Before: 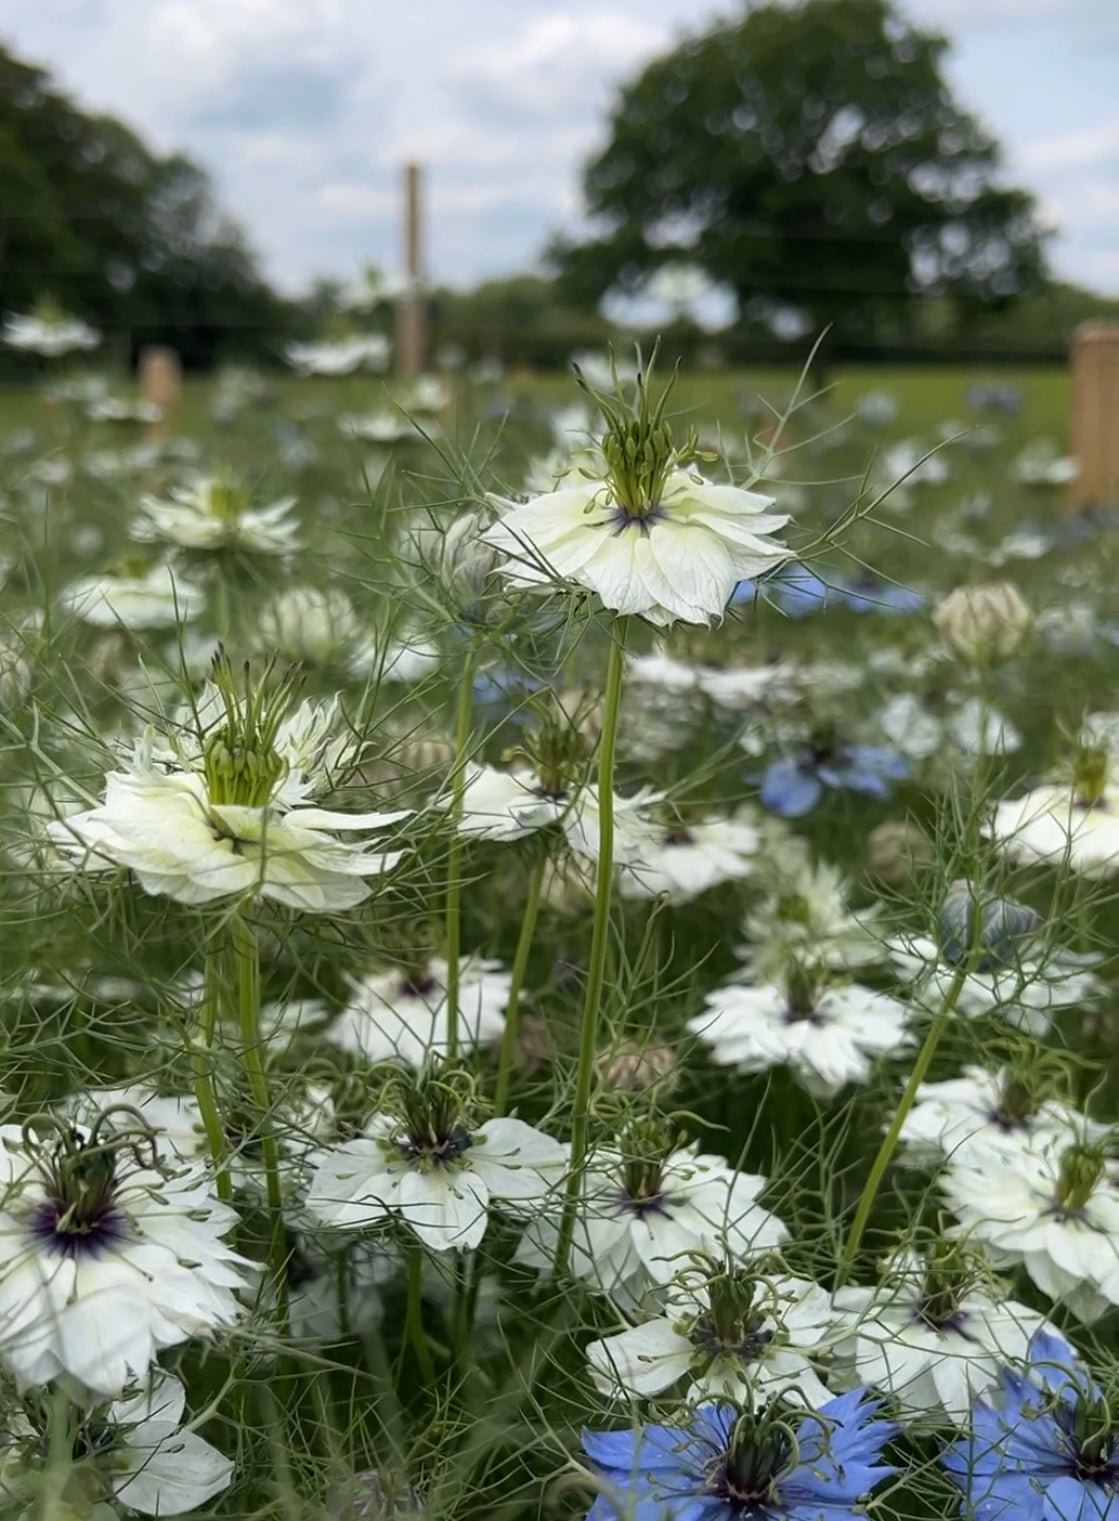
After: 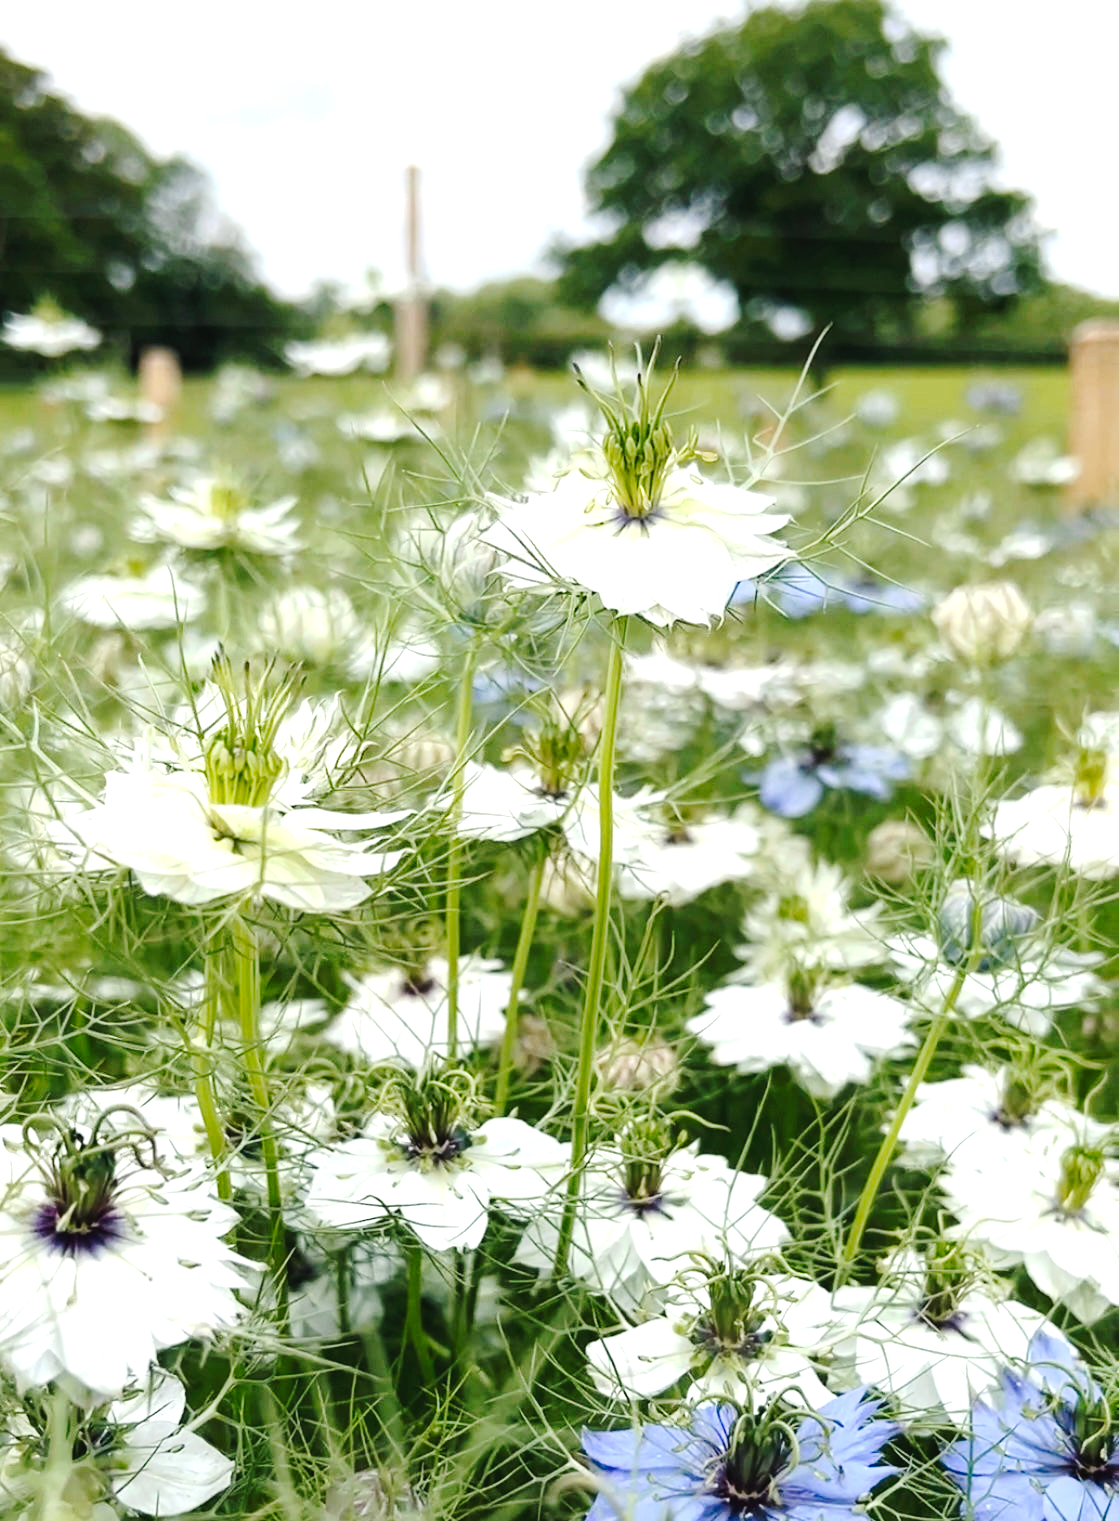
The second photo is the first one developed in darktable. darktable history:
exposure: black level correction 0, exposure 1.173 EV, compensate exposure bias true, compensate highlight preservation false
tone curve: curves: ch0 [(0, 0) (0.003, 0.023) (0.011, 0.029) (0.025, 0.037) (0.044, 0.047) (0.069, 0.057) (0.1, 0.075) (0.136, 0.103) (0.177, 0.145) (0.224, 0.193) (0.277, 0.266) (0.335, 0.362) (0.399, 0.473) (0.468, 0.569) (0.543, 0.655) (0.623, 0.73) (0.709, 0.804) (0.801, 0.874) (0.898, 0.924) (1, 1)], preserve colors none
